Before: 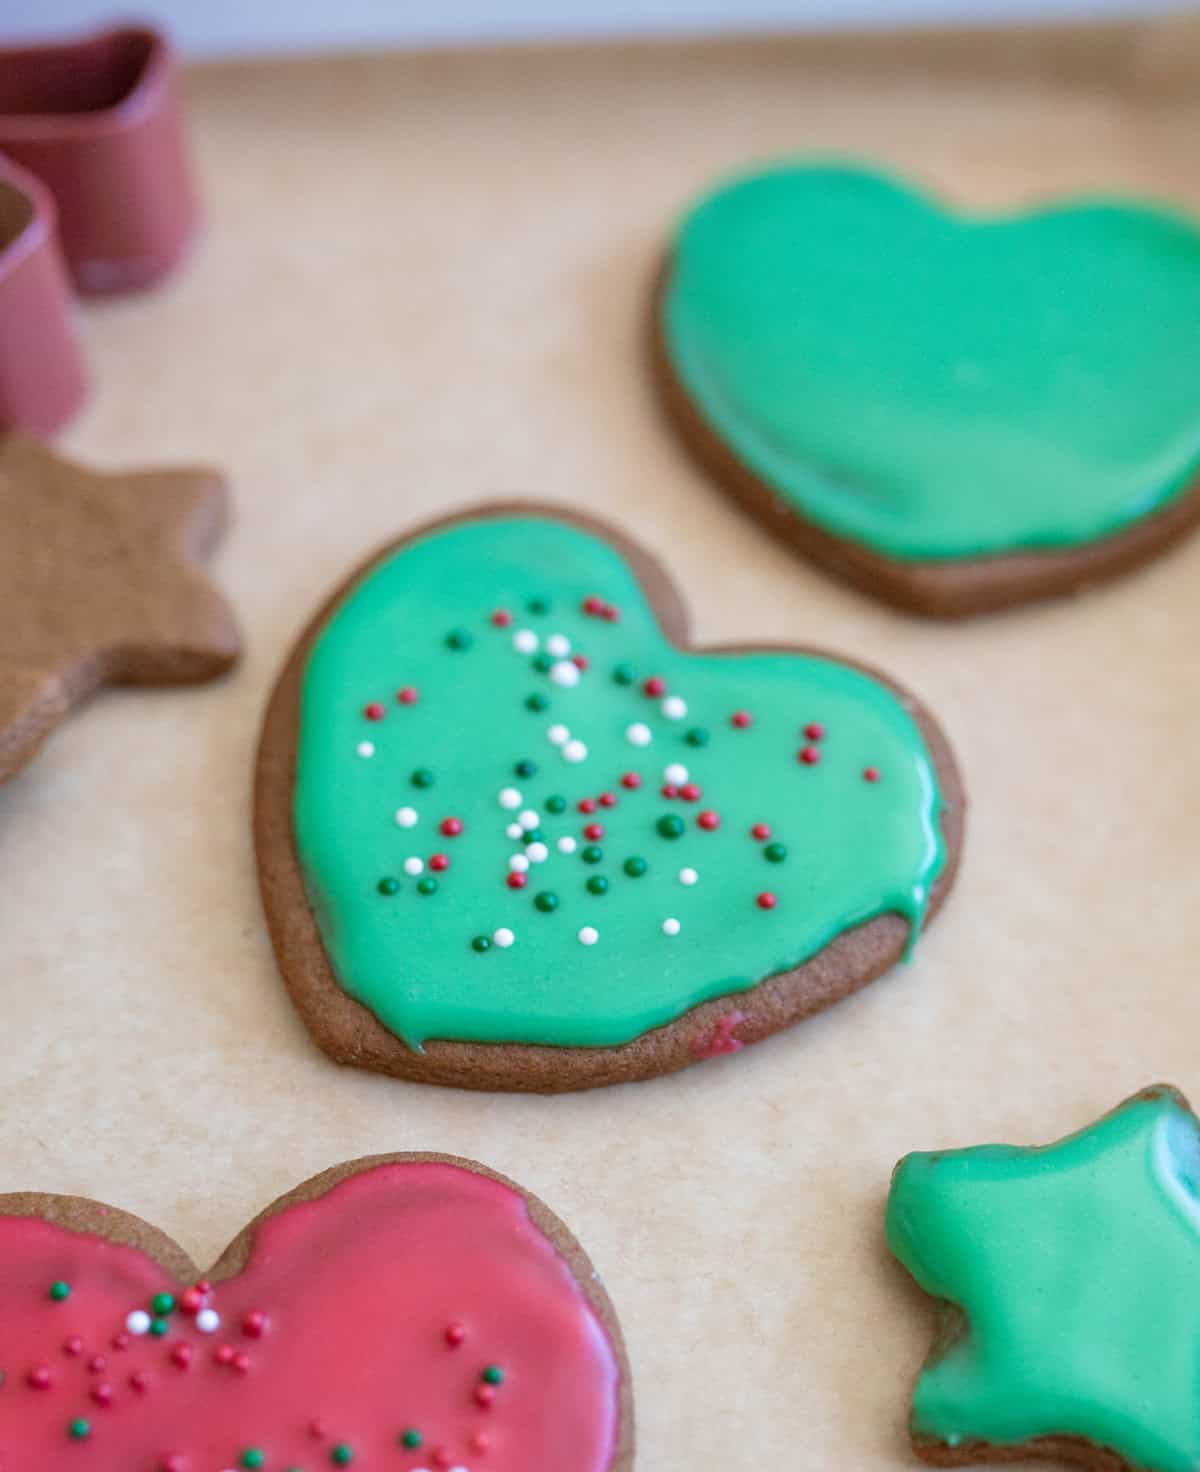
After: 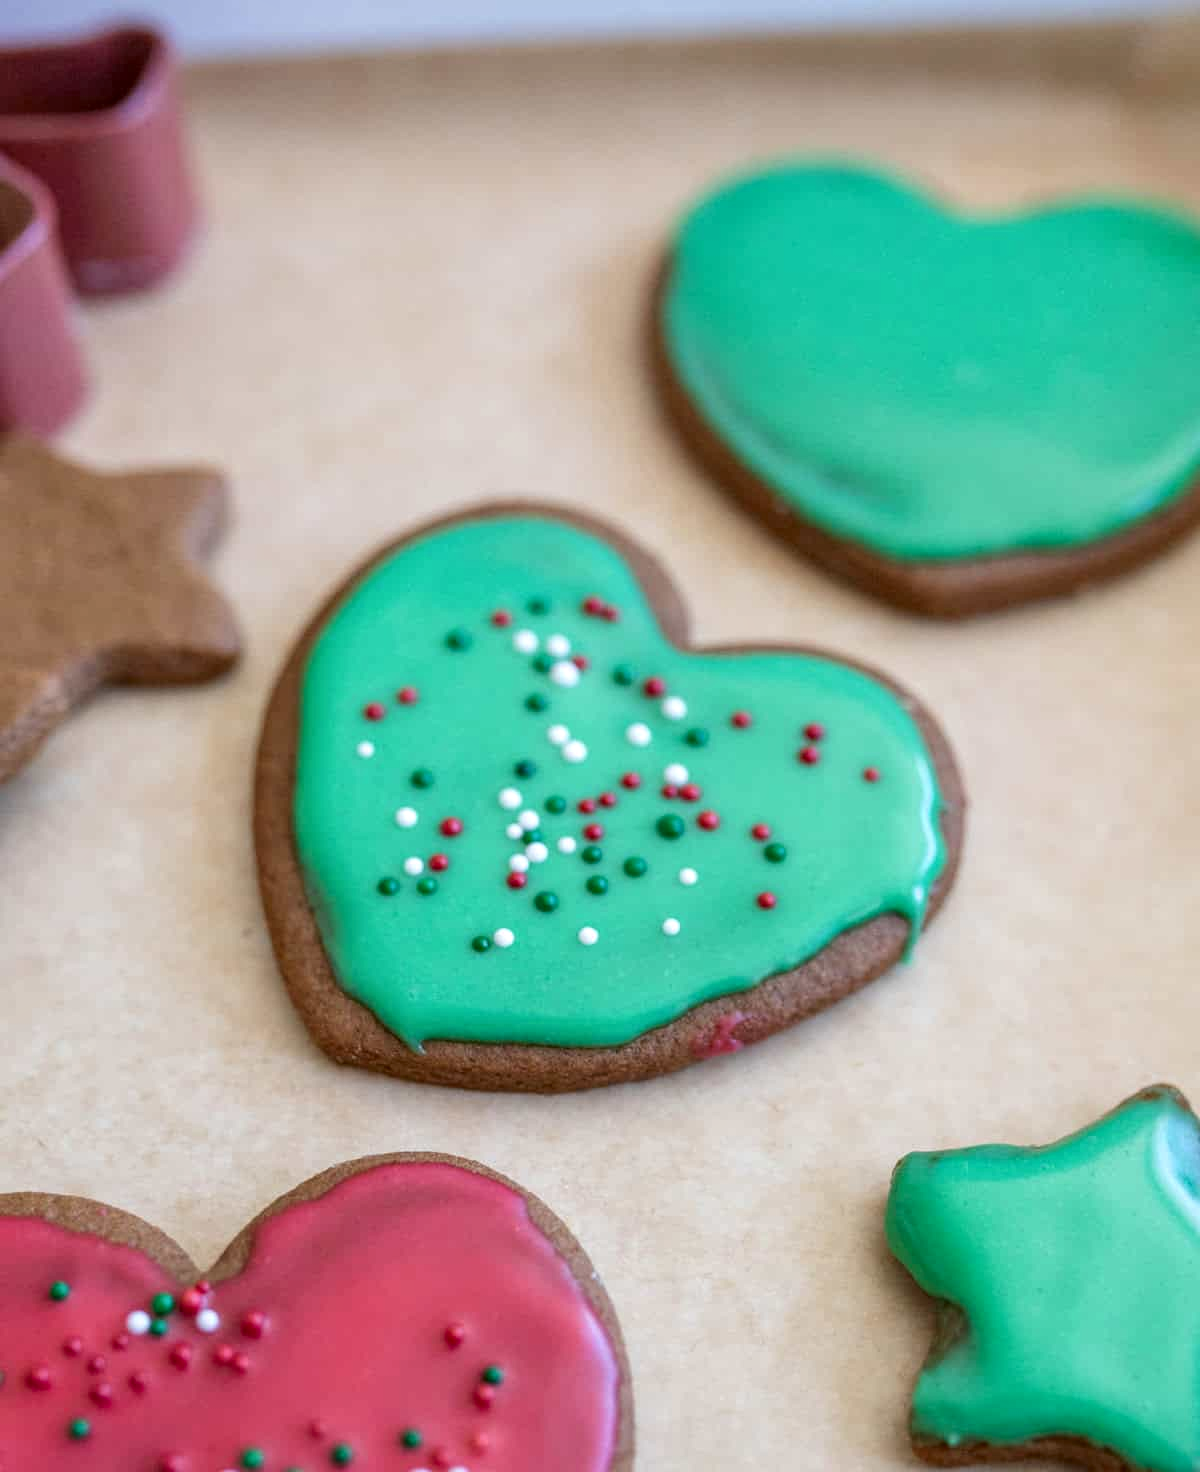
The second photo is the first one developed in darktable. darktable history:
local contrast: on, module defaults
contrast brightness saturation: contrast 0.07
